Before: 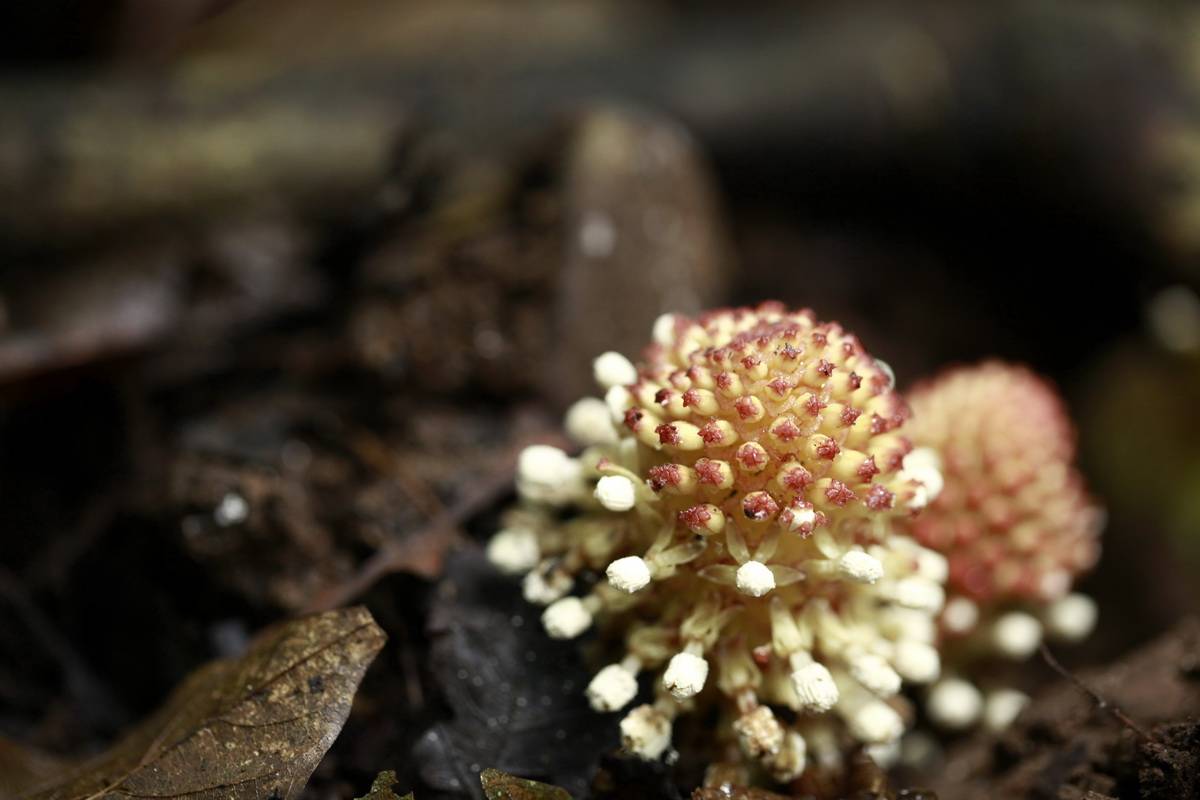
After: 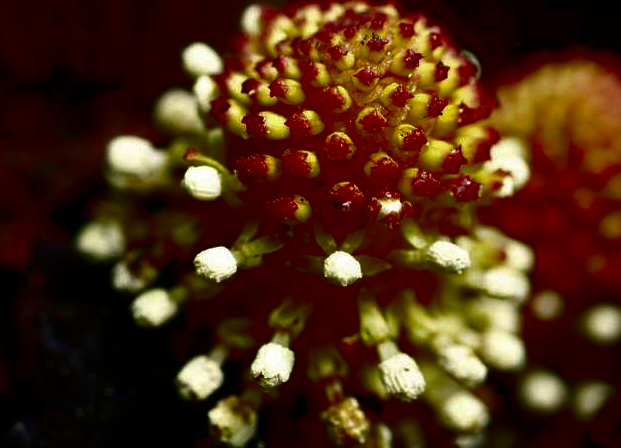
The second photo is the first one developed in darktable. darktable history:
contrast brightness saturation: brightness -1, saturation 1
contrast equalizer: y [[0.5 ×6], [0.5 ×6], [0.5, 0.5, 0.501, 0.545, 0.707, 0.863], [0 ×6], [0 ×6]]
crop: left 34.479%, top 38.822%, right 13.718%, bottom 5.172%
